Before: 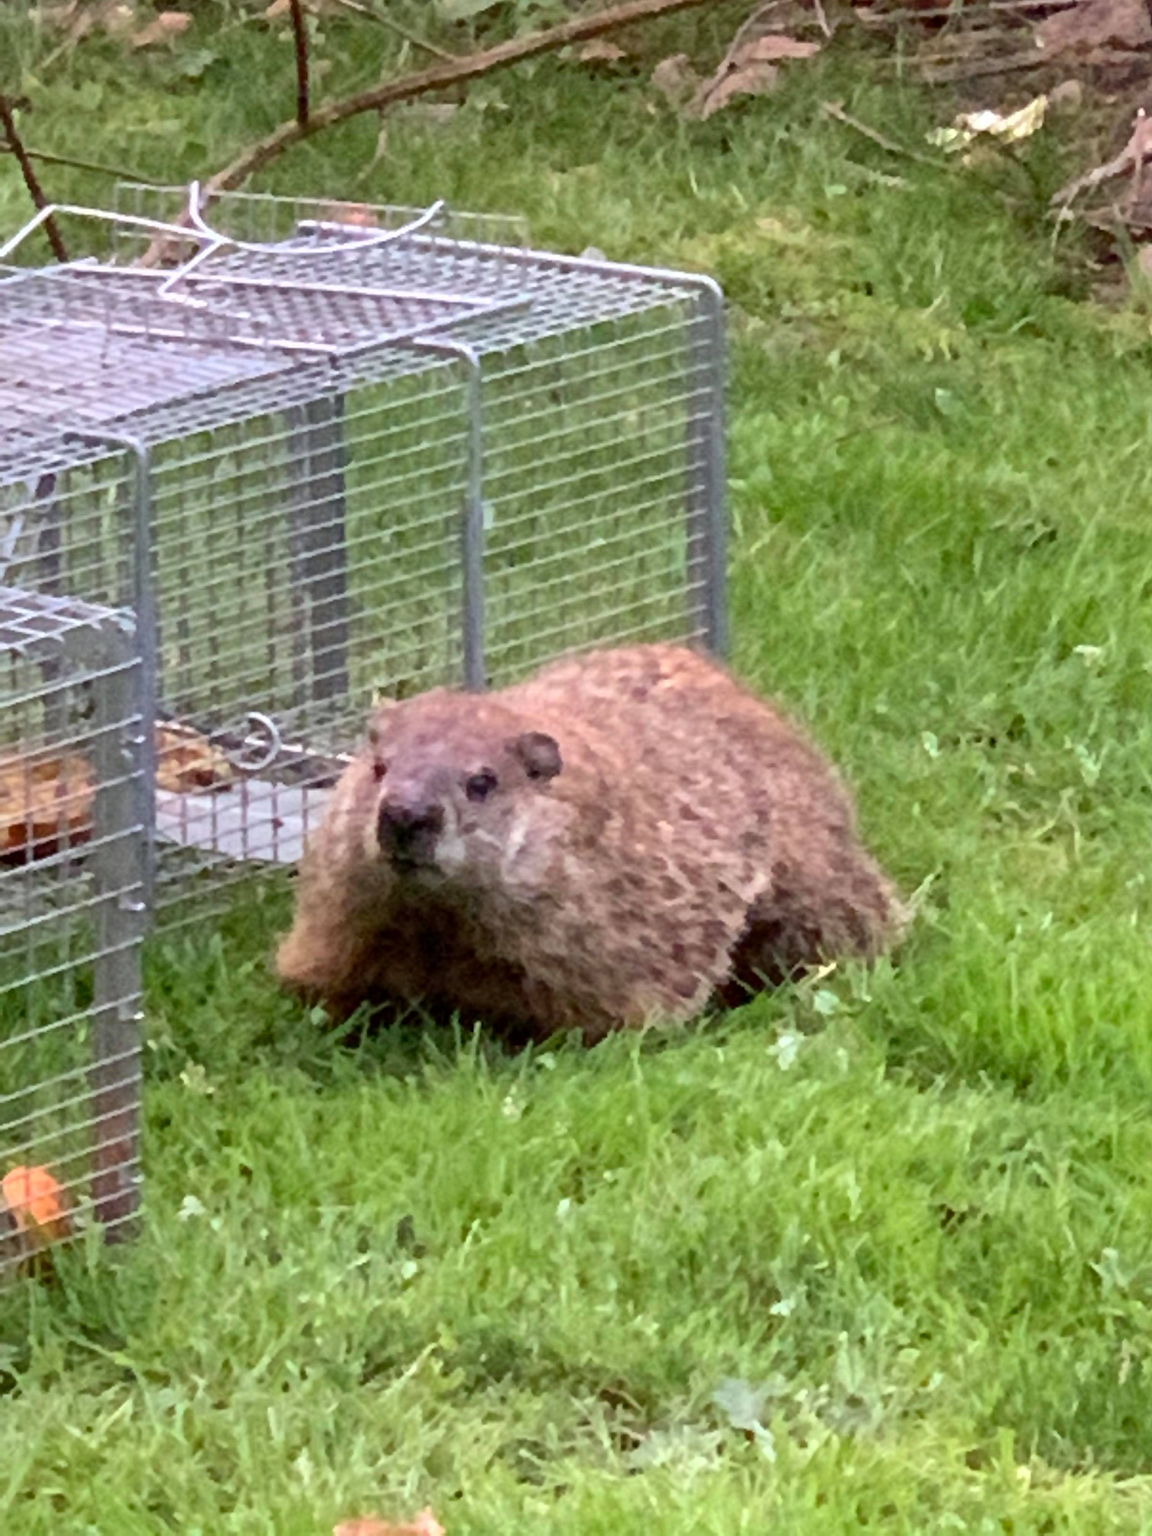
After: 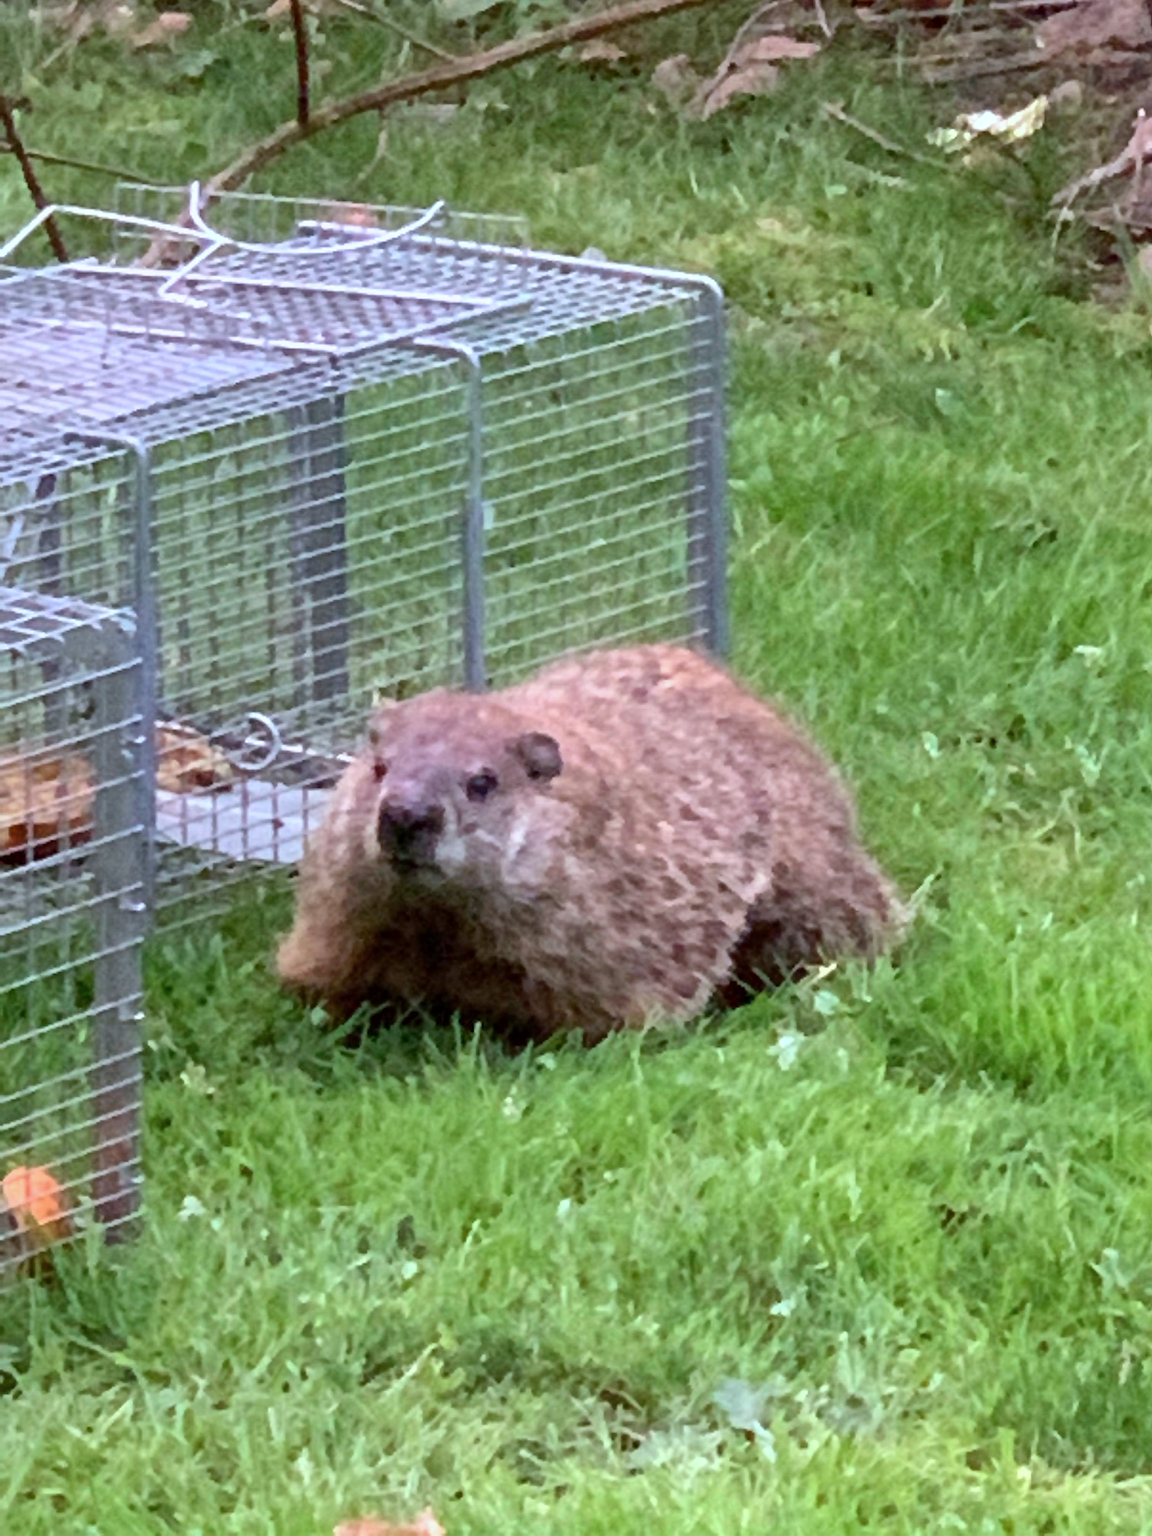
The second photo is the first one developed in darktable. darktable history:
sharpen: amount 0.217
color calibration: x 0.367, y 0.375, temperature 4355.68 K
